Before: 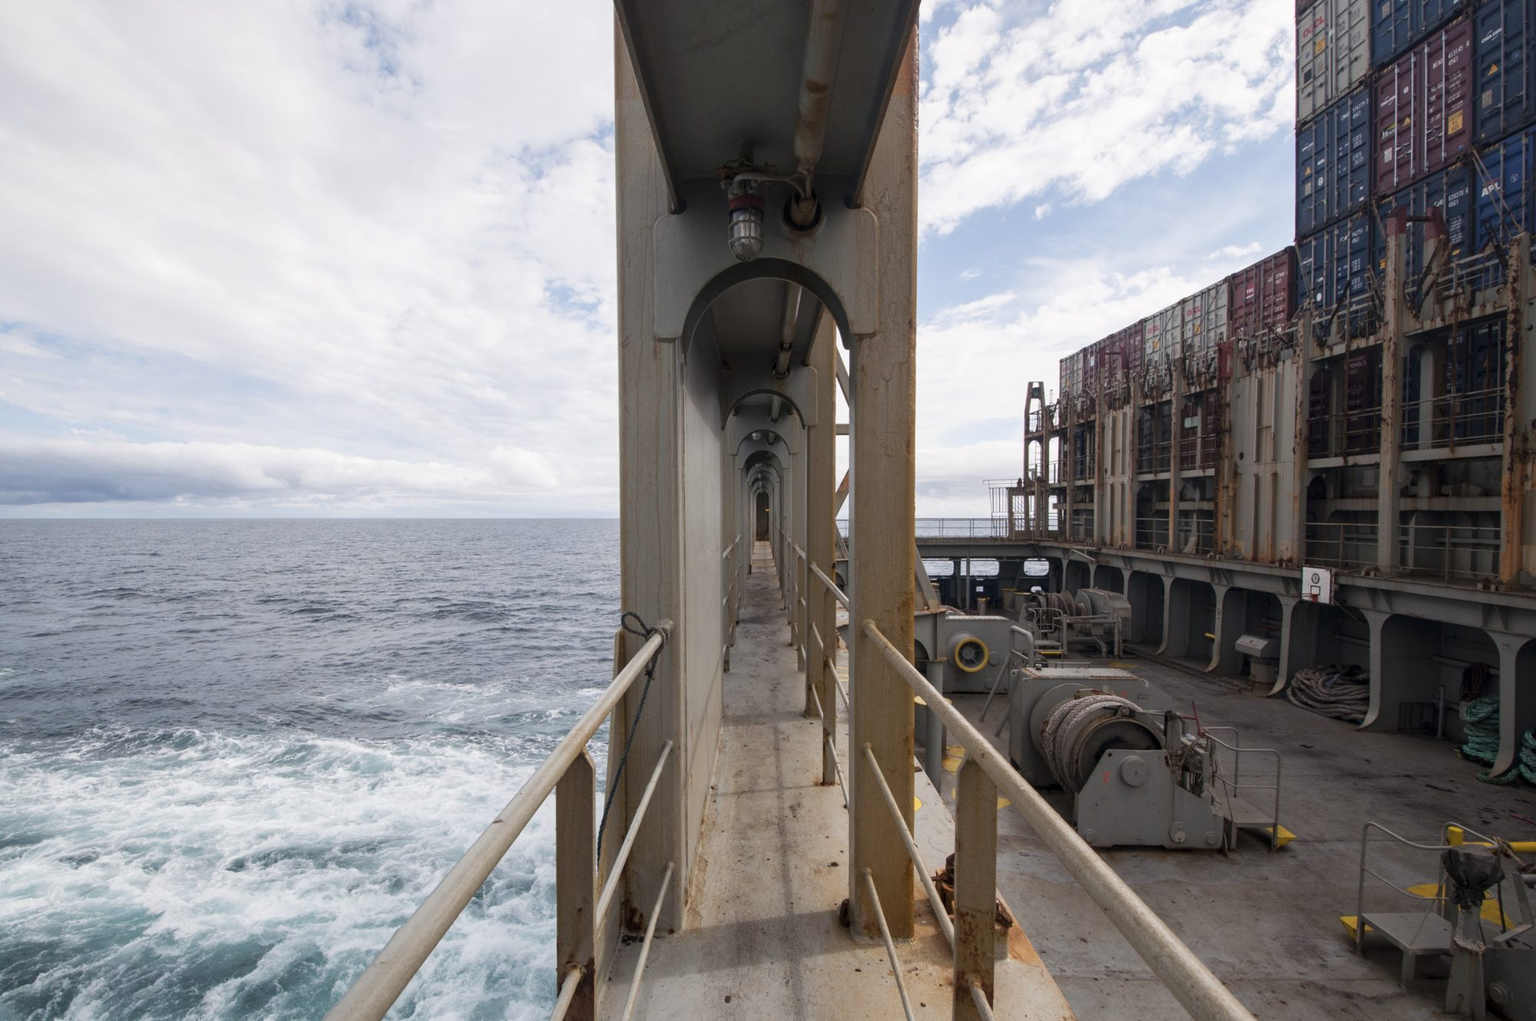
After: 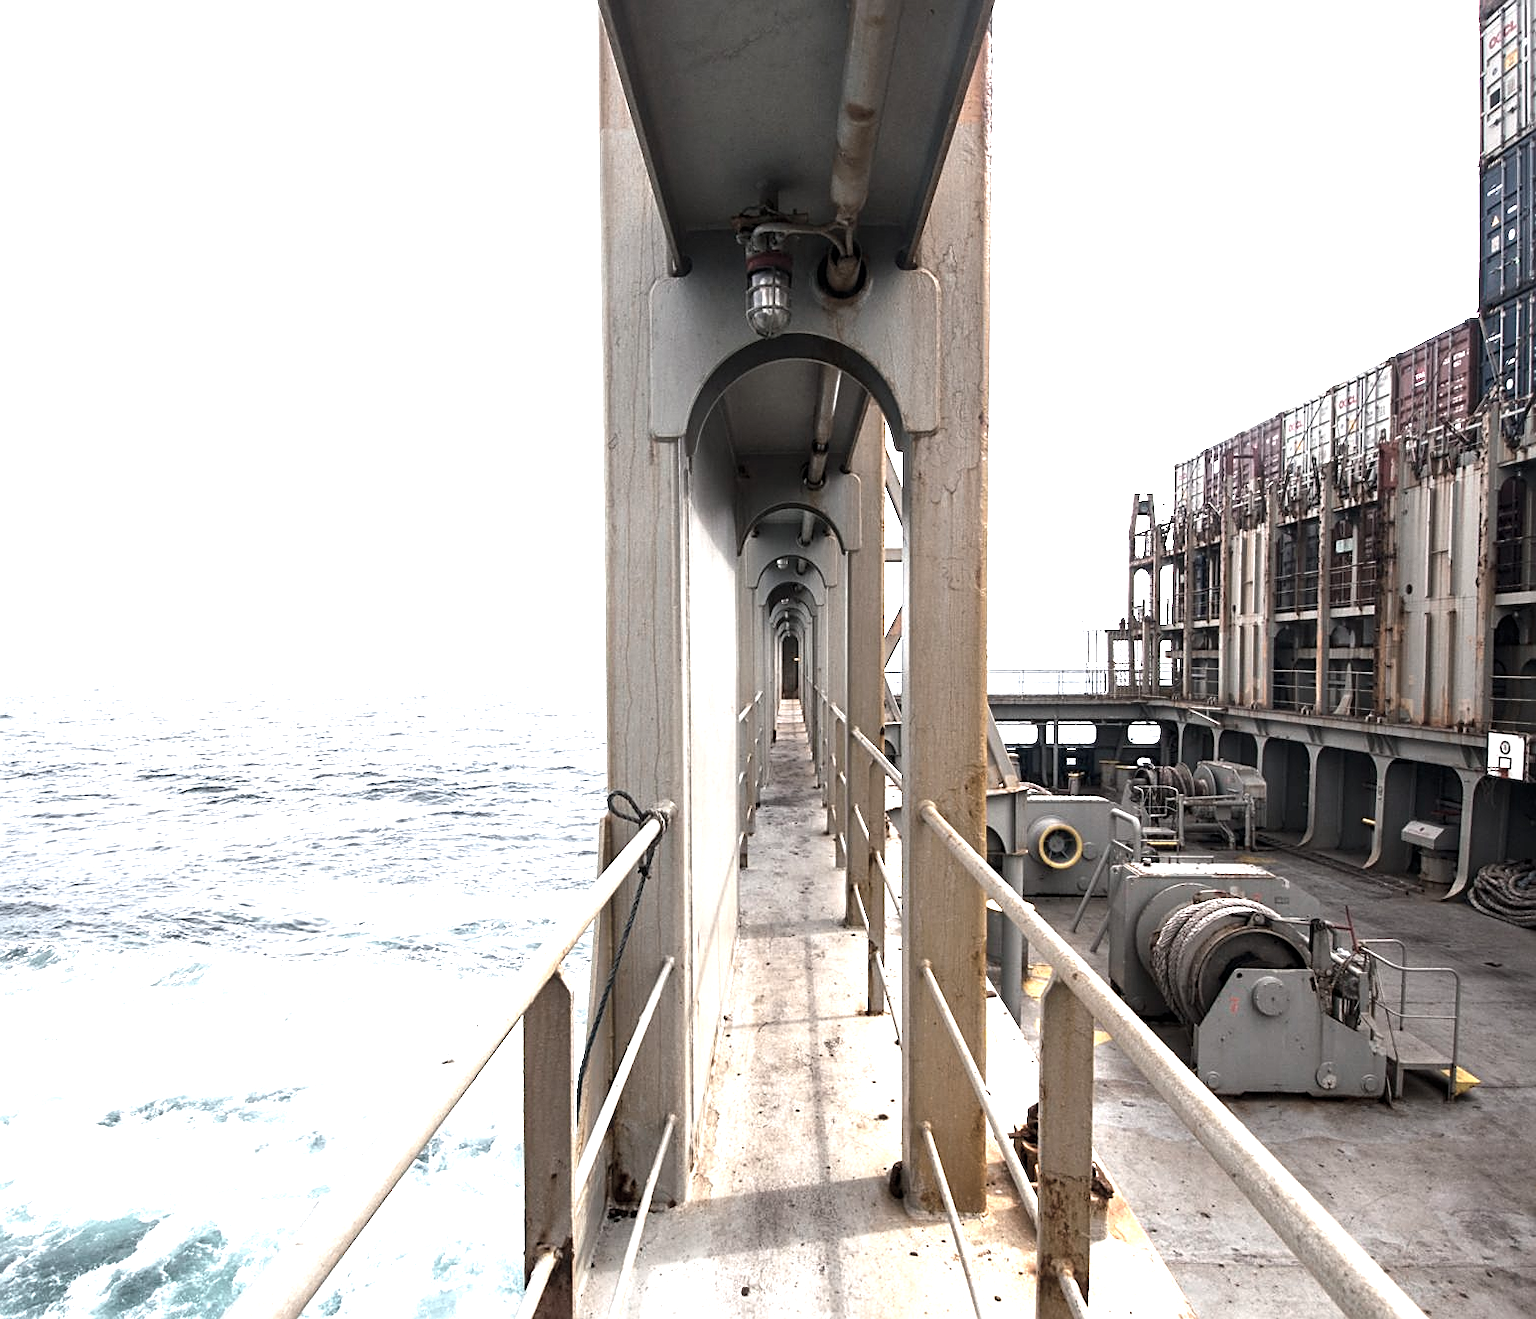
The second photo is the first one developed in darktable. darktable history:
sharpen: on, module defaults
crop: left 9.896%, right 12.734%
exposure: black level correction 0, exposure 0.954 EV, compensate highlight preservation false
color correction: highlights b* -0.057, saturation 0.475
color balance rgb: shadows lift › luminance -20.199%, power › hue 73.99°, perceptual saturation grading › global saturation 16.037%, perceptual brilliance grading › global brilliance 11.72%, perceptual brilliance grading › highlights 14.758%
levels: mode automatic, levels [0, 0.498, 0.996]
